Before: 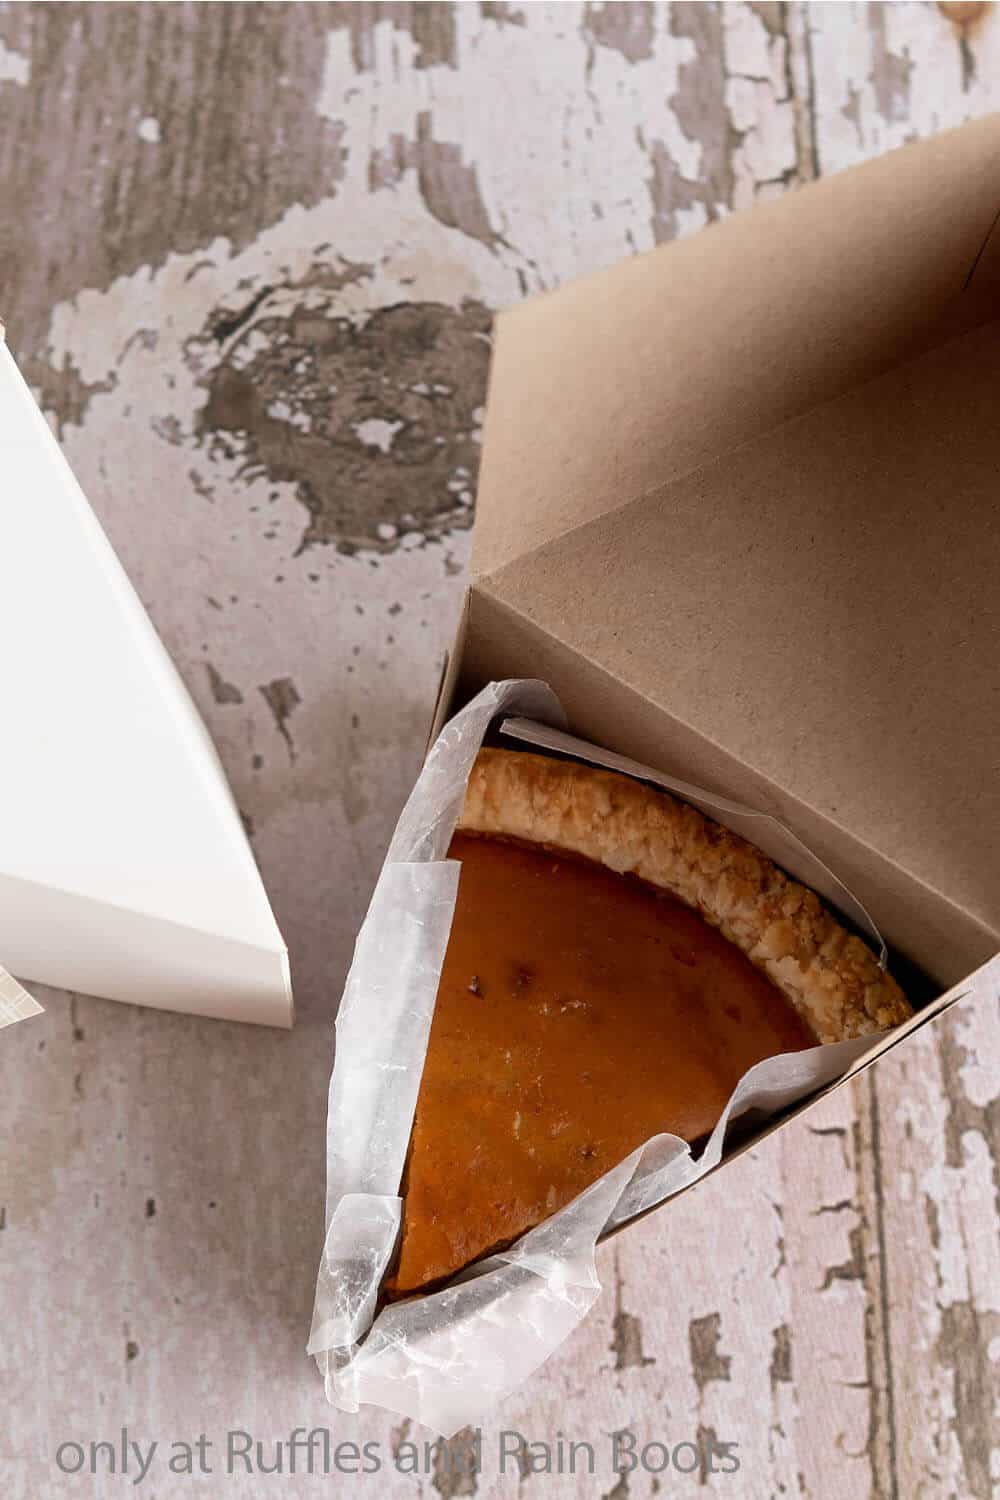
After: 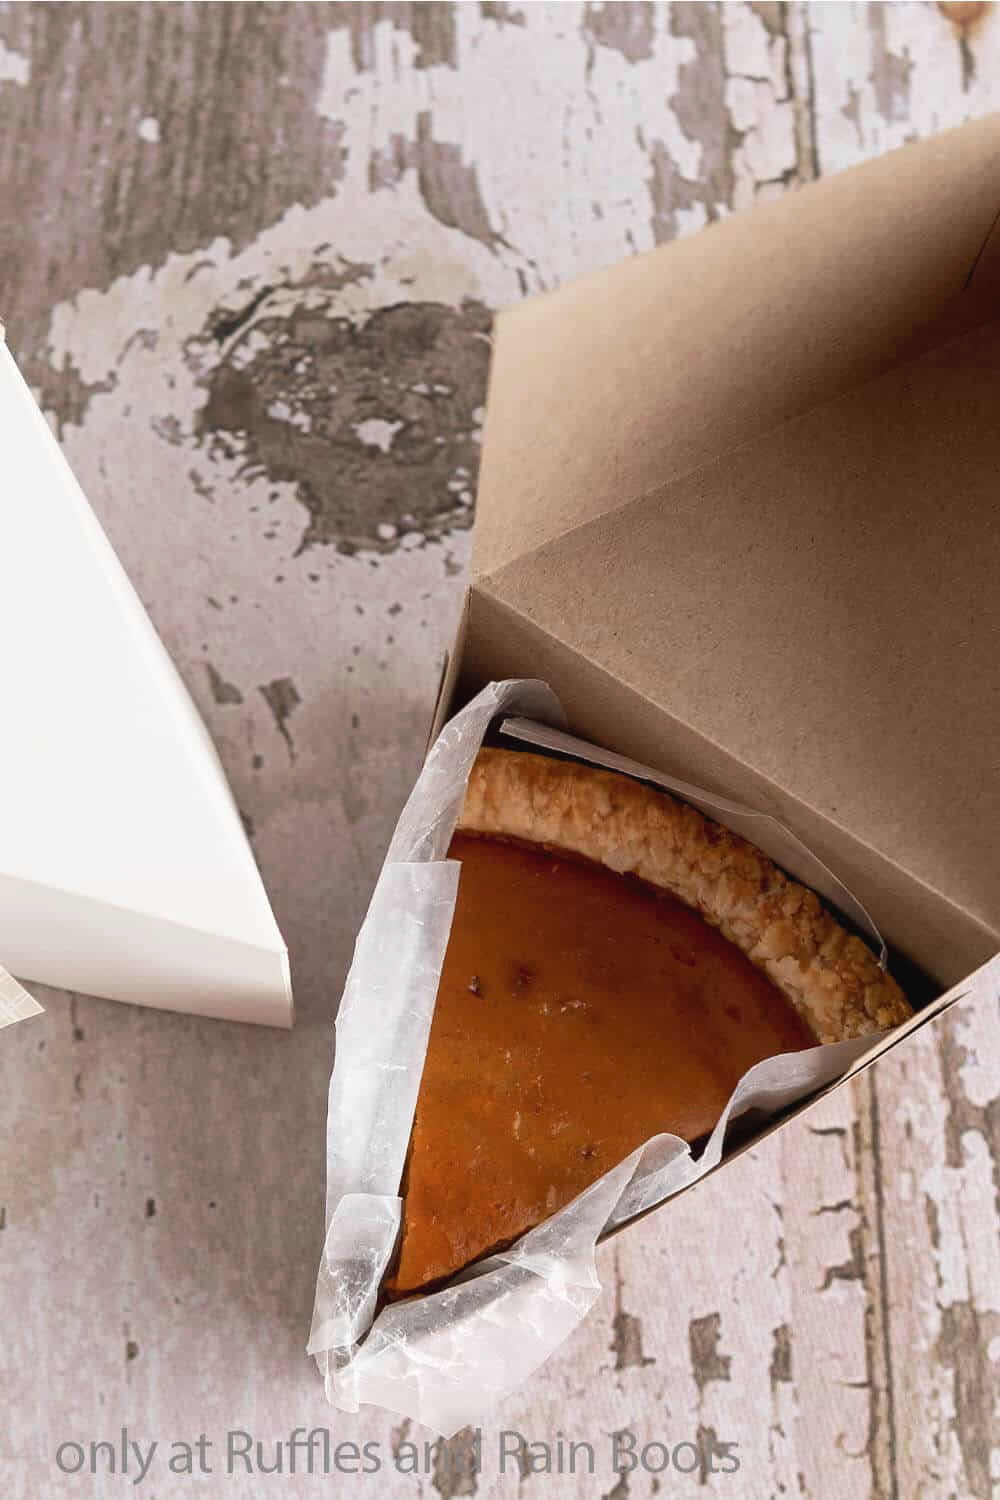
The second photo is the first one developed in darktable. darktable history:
tone curve: curves: ch0 [(0, 0.024) (0.119, 0.146) (0.474, 0.485) (0.718, 0.739) (0.817, 0.839) (1, 0.998)]; ch1 [(0, 0) (0.377, 0.416) (0.439, 0.451) (0.477, 0.477) (0.501, 0.503) (0.538, 0.544) (0.58, 0.602) (0.664, 0.676) (0.783, 0.804) (1, 1)]; ch2 [(0, 0) (0.38, 0.405) (0.463, 0.456) (0.498, 0.497) (0.524, 0.535) (0.578, 0.576) (0.648, 0.665) (1, 1)], preserve colors none
